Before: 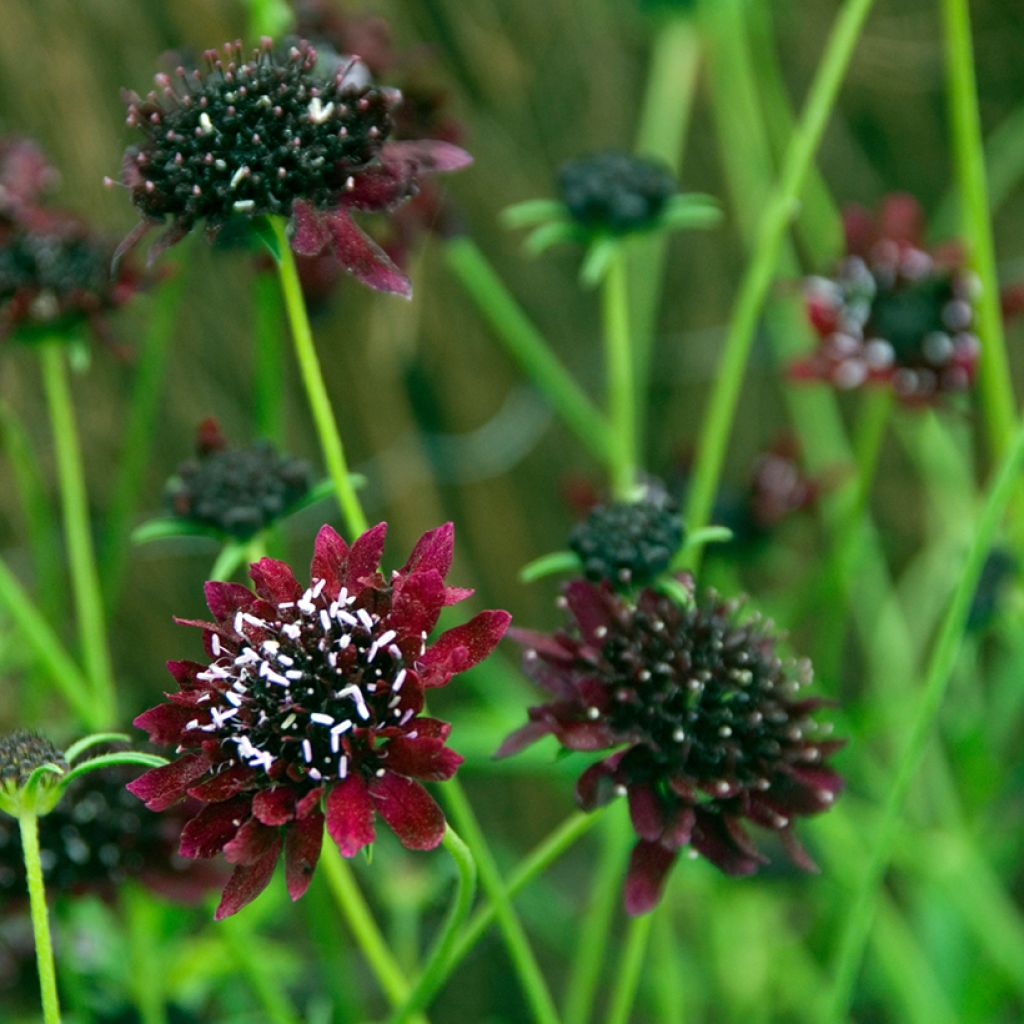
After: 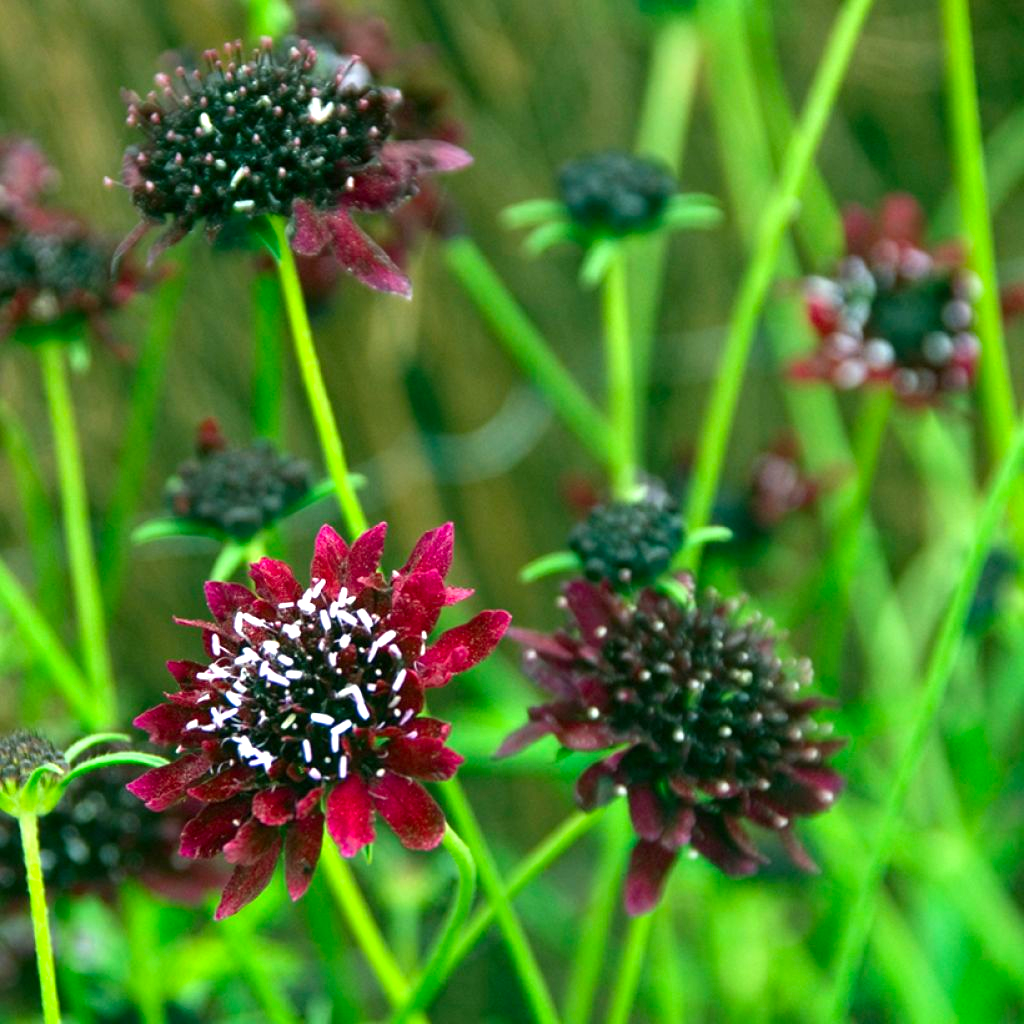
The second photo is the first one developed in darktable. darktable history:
exposure: black level correction 0, exposure 0.7 EV, compensate exposure bias true, compensate highlight preservation false
contrast brightness saturation: contrast 0.04, saturation 0.16
